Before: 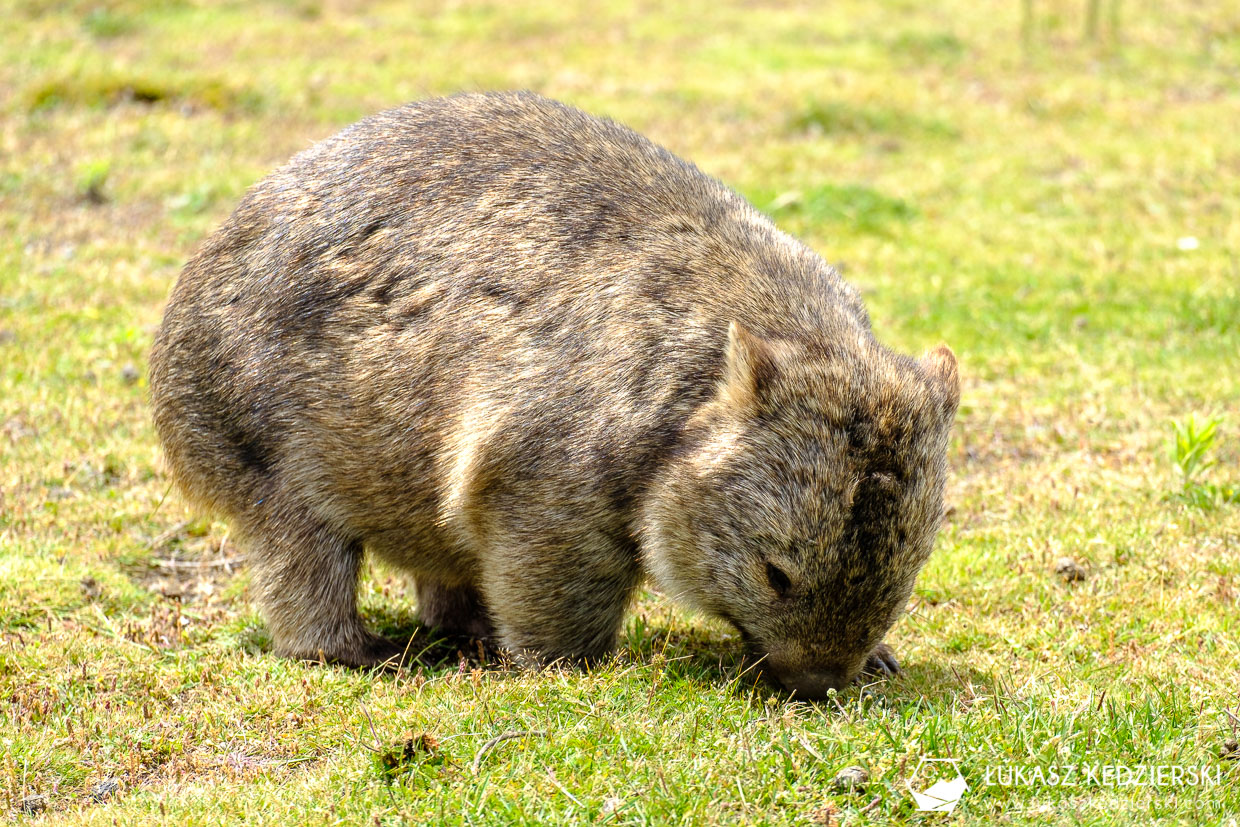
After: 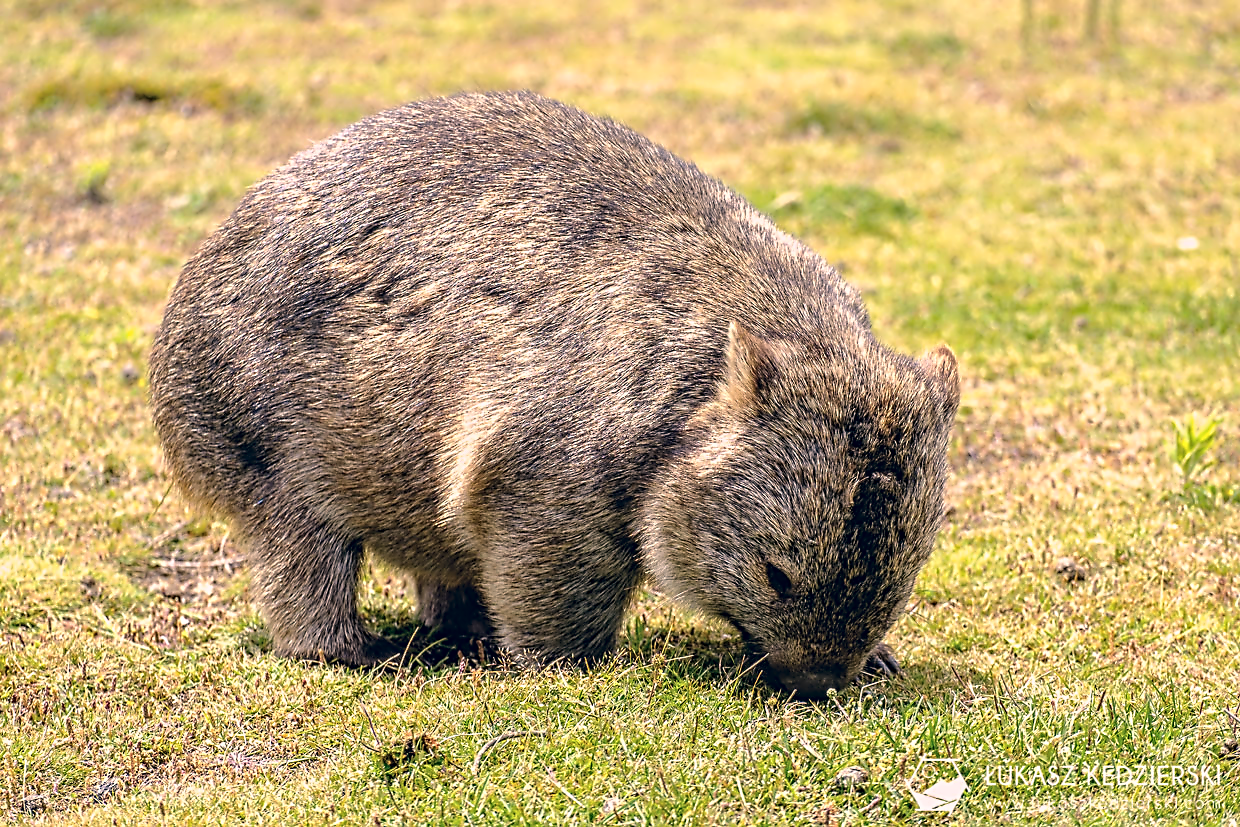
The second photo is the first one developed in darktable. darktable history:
shadows and highlights: shadows -20.43, white point adjustment -1.89, highlights -35.15
contrast equalizer: octaves 7, y [[0.5, 0.5, 0.5, 0.515, 0.749, 0.84], [0.5 ×6], [0.5 ×6], [0, 0, 0, 0.001, 0.067, 0.262], [0 ×6]]
color correction: highlights a* 14.07, highlights b* 5.9, shadows a* -5.02, shadows b* -15.14, saturation 0.861
